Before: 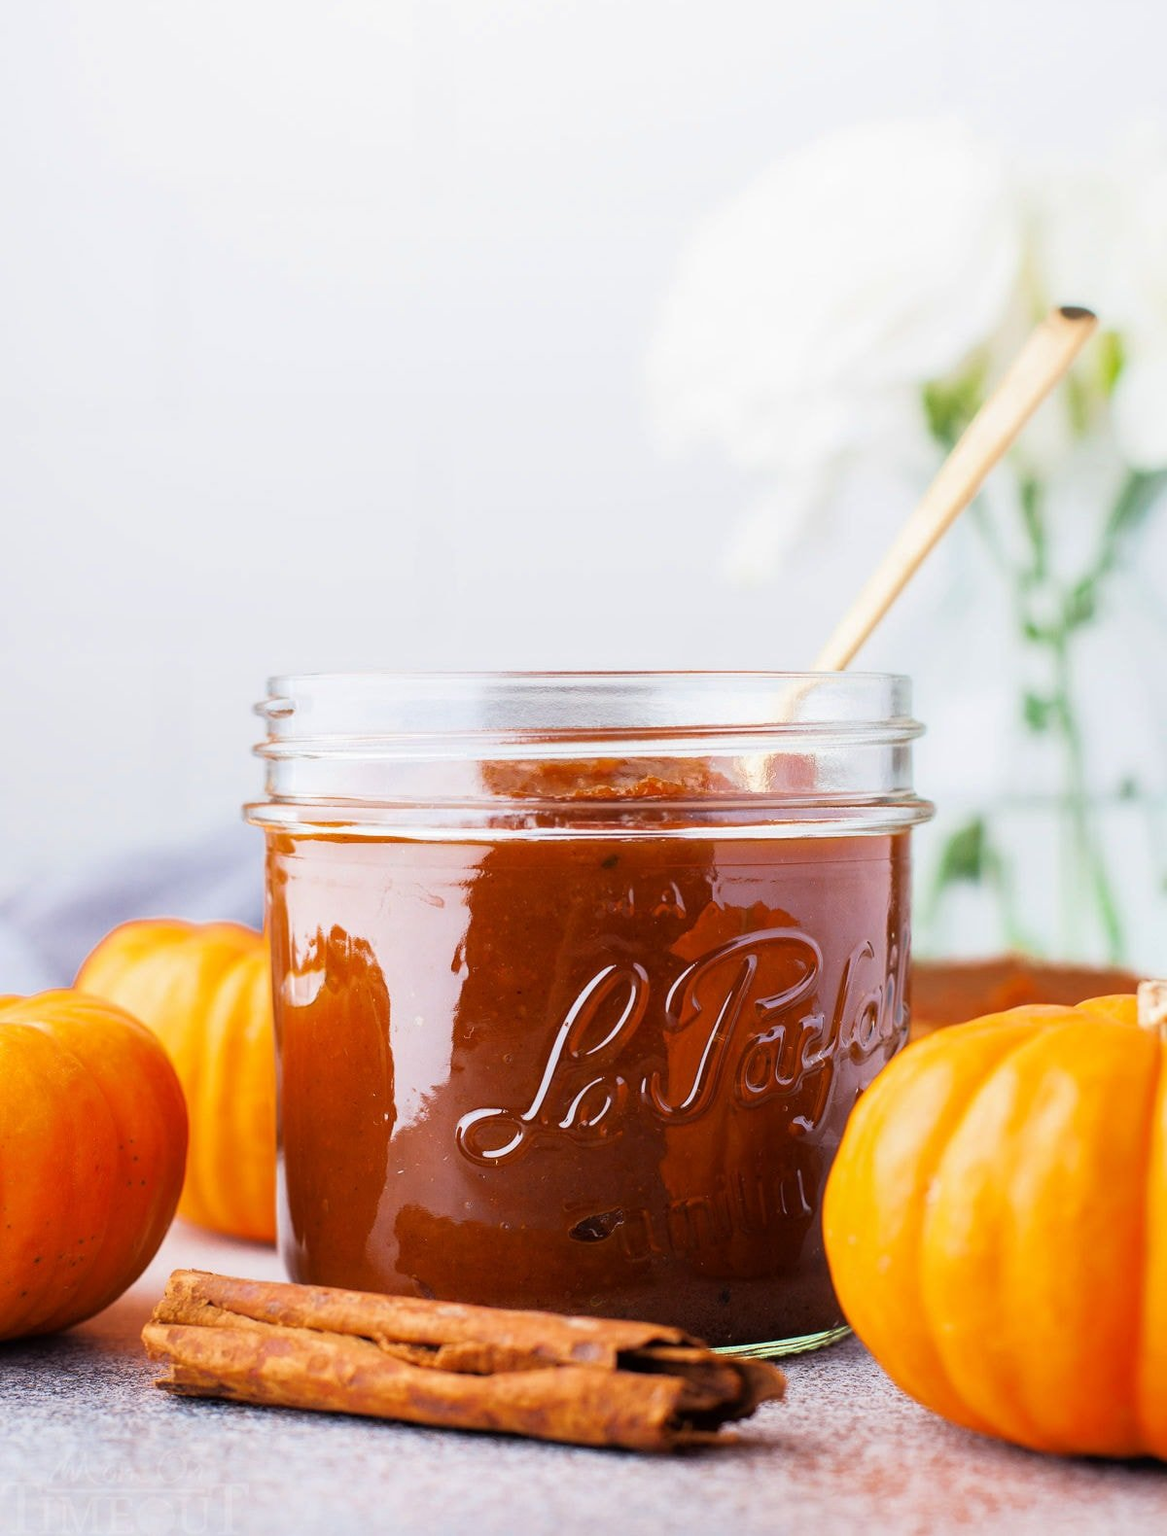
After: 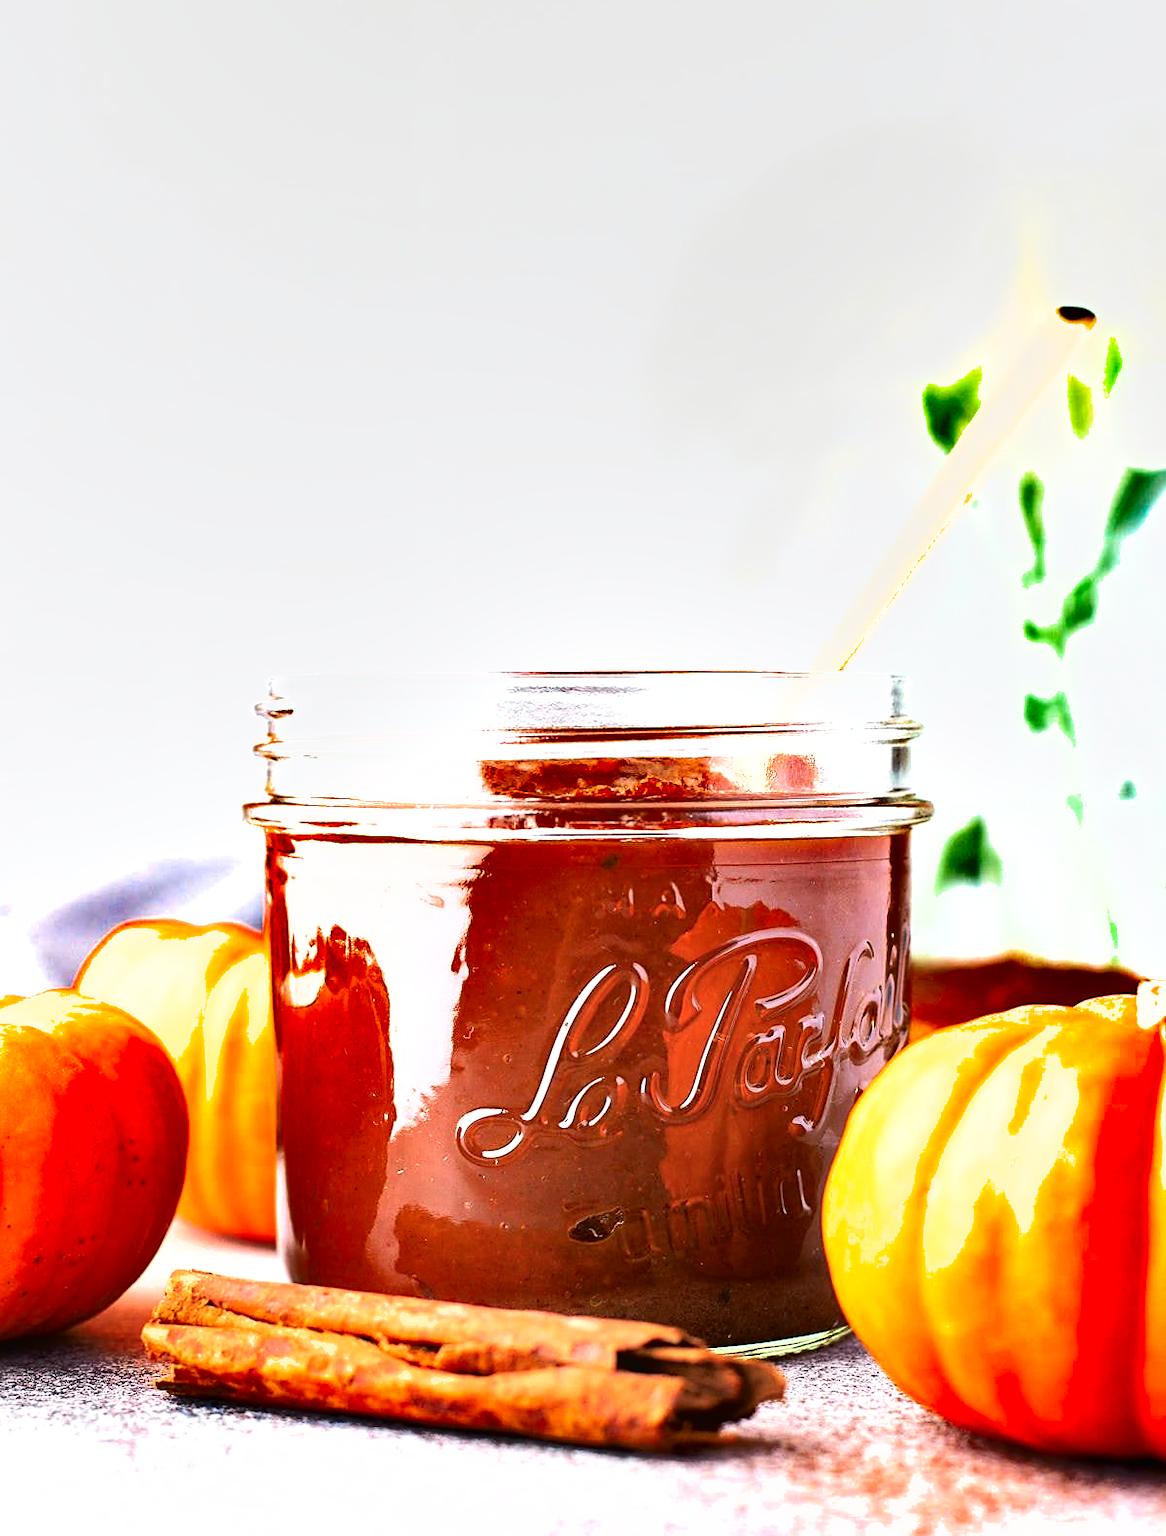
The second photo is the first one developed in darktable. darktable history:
sharpen: radius 1.814, amount 0.393, threshold 1.373
shadows and highlights: radius 106.51, shadows 40.95, highlights -72.43, low approximation 0.01, soften with gaussian
exposure: exposure 0.942 EV, compensate highlight preservation false
tone curve: curves: ch0 [(0.003, 0.029) (0.037, 0.036) (0.149, 0.117) (0.297, 0.318) (0.422, 0.474) (0.531, 0.6) (0.743, 0.809) (0.877, 0.901) (1, 0.98)]; ch1 [(0, 0) (0.305, 0.325) (0.453, 0.437) (0.482, 0.479) (0.501, 0.5) (0.506, 0.503) (0.567, 0.572) (0.605, 0.608) (0.668, 0.69) (1, 1)]; ch2 [(0, 0) (0.313, 0.306) (0.4, 0.399) (0.45, 0.48) (0.499, 0.502) (0.512, 0.523) (0.57, 0.595) (0.653, 0.662) (1, 1)], color space Lab, independent channels, preserve colors none
